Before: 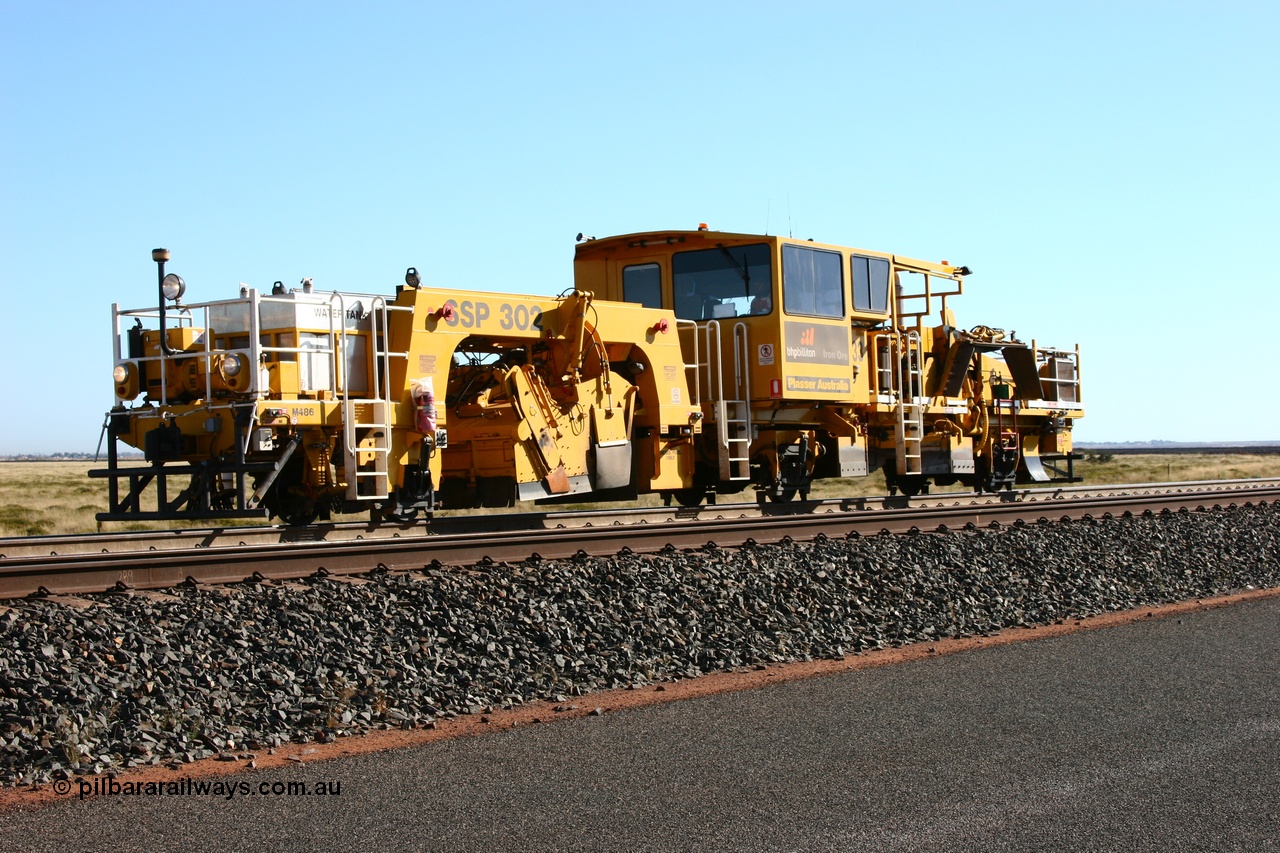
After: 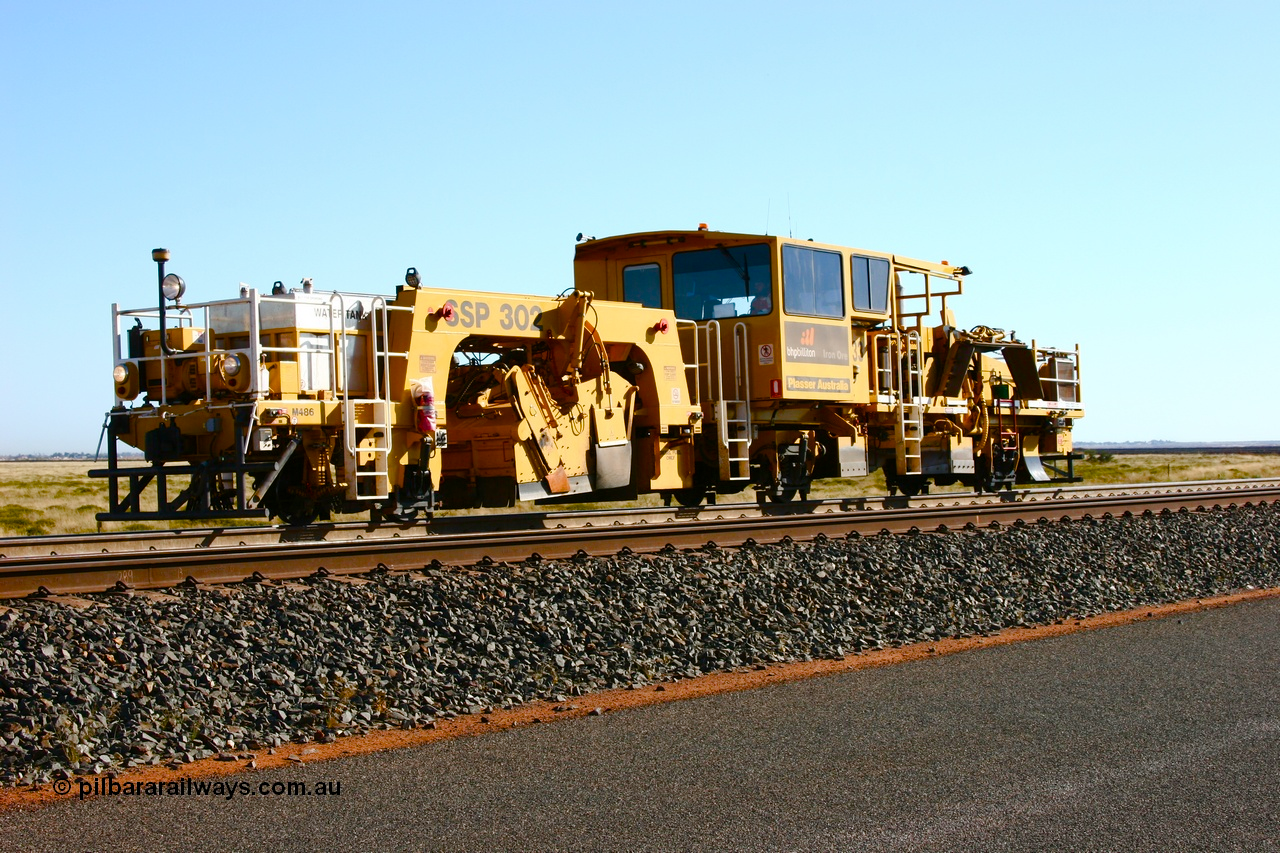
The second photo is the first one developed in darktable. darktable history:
color balance rgb: linear chroma grading › global chroma 15.092%, perceptual saturation grading › global saturation 24.815%, perceptual saturation grading › highlights -50.956%, perceptual saturation grading › mid-tones 18.976%, perceptual saturation grading › shadows 60.812%
